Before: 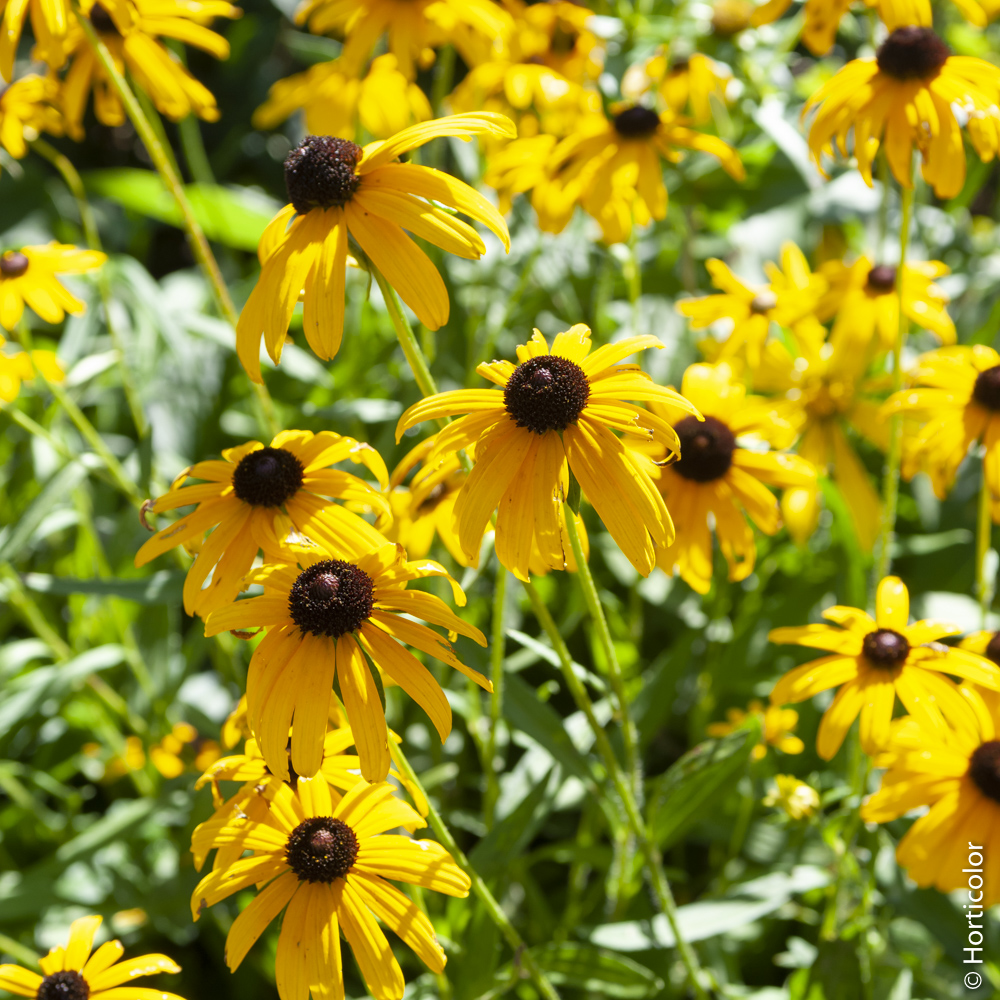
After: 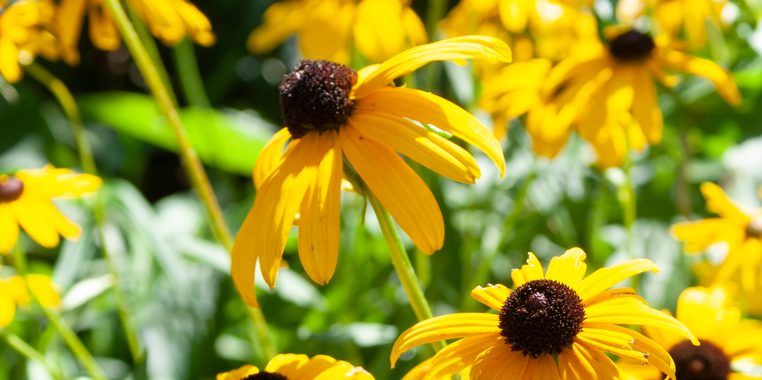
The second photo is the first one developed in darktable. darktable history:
crop: left 0.579%, top 7.627%, right 23.167%, bottom 54.275%
